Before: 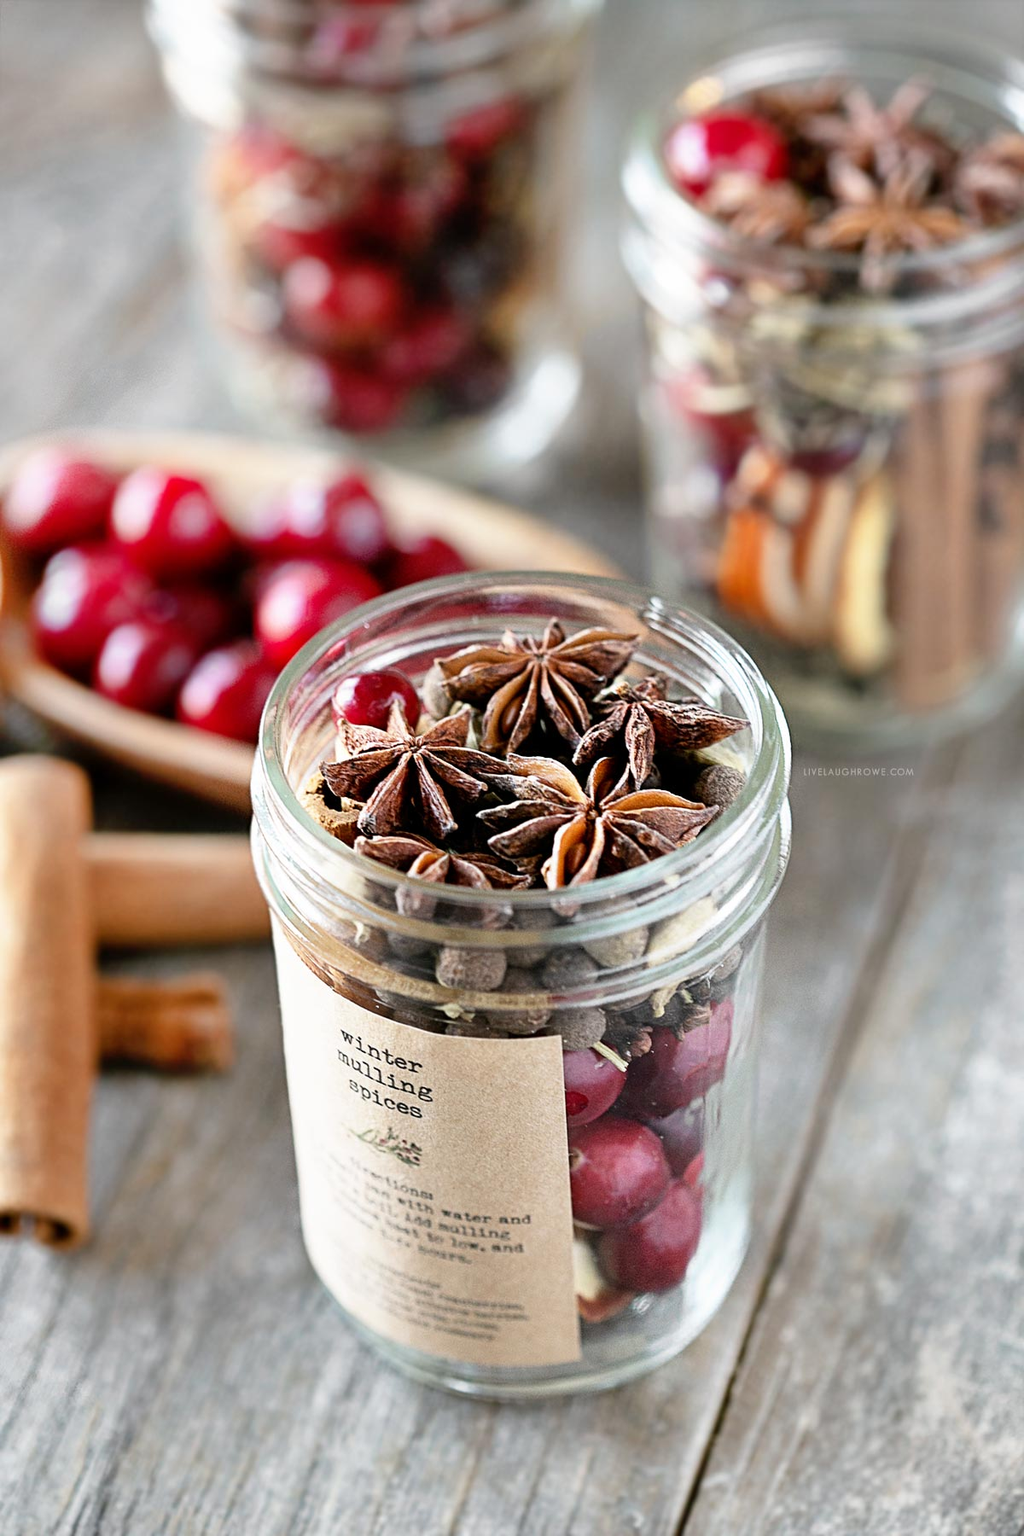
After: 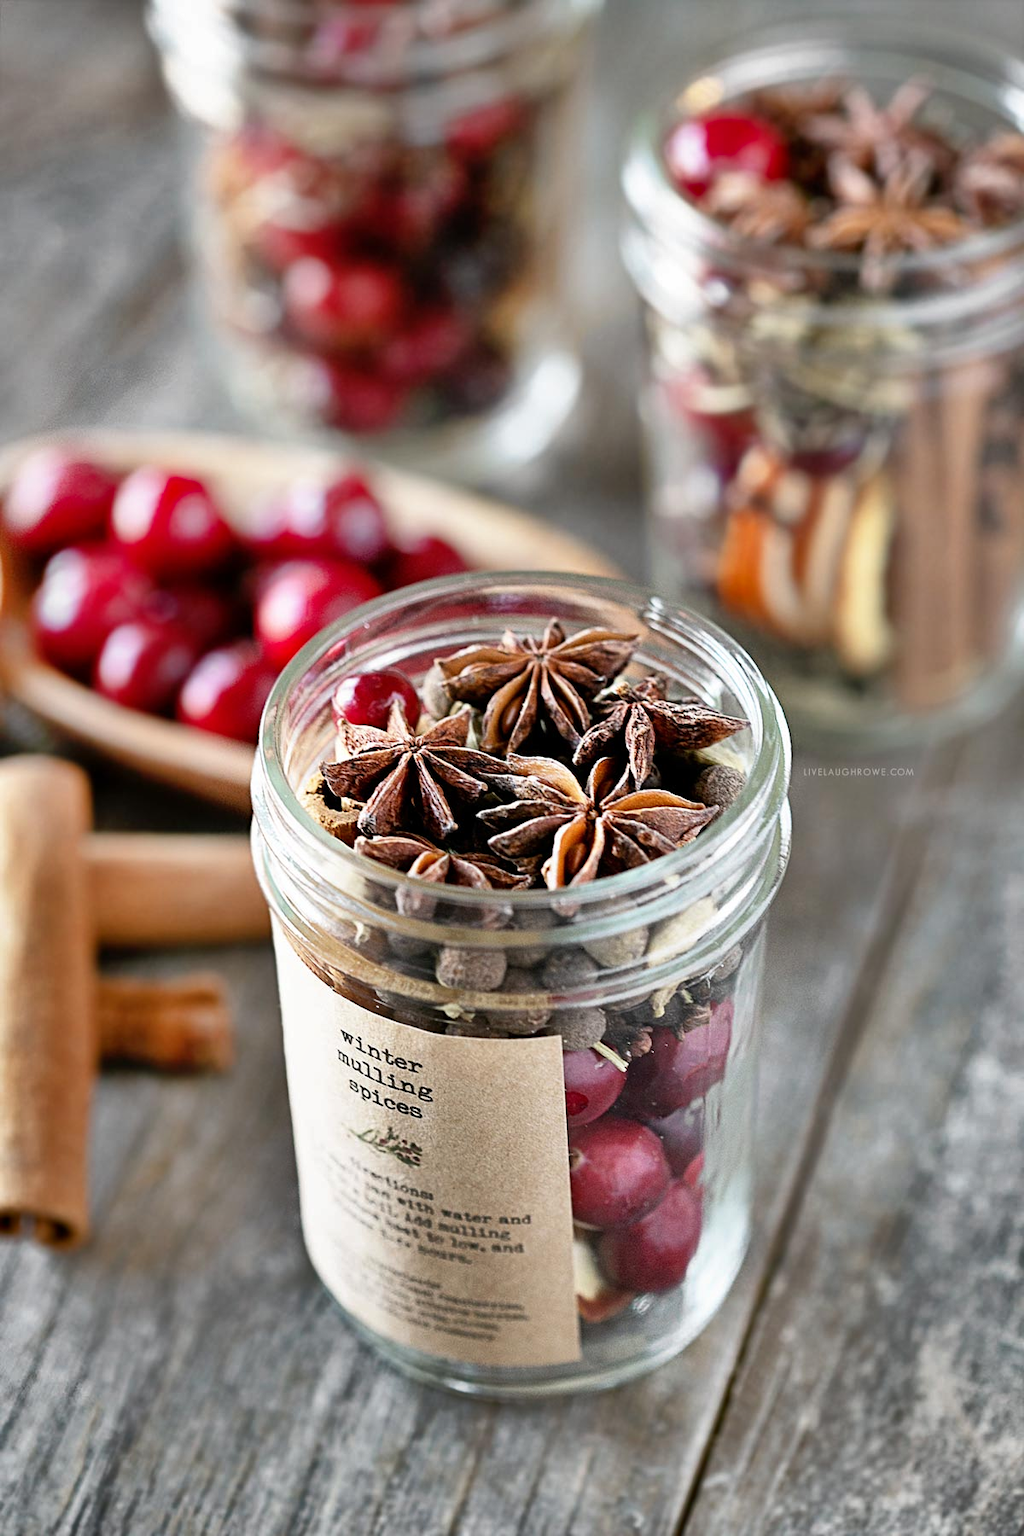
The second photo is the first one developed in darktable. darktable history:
shadows and highlights: shadows 17.79, highlights -83.29, soften with gaussian
